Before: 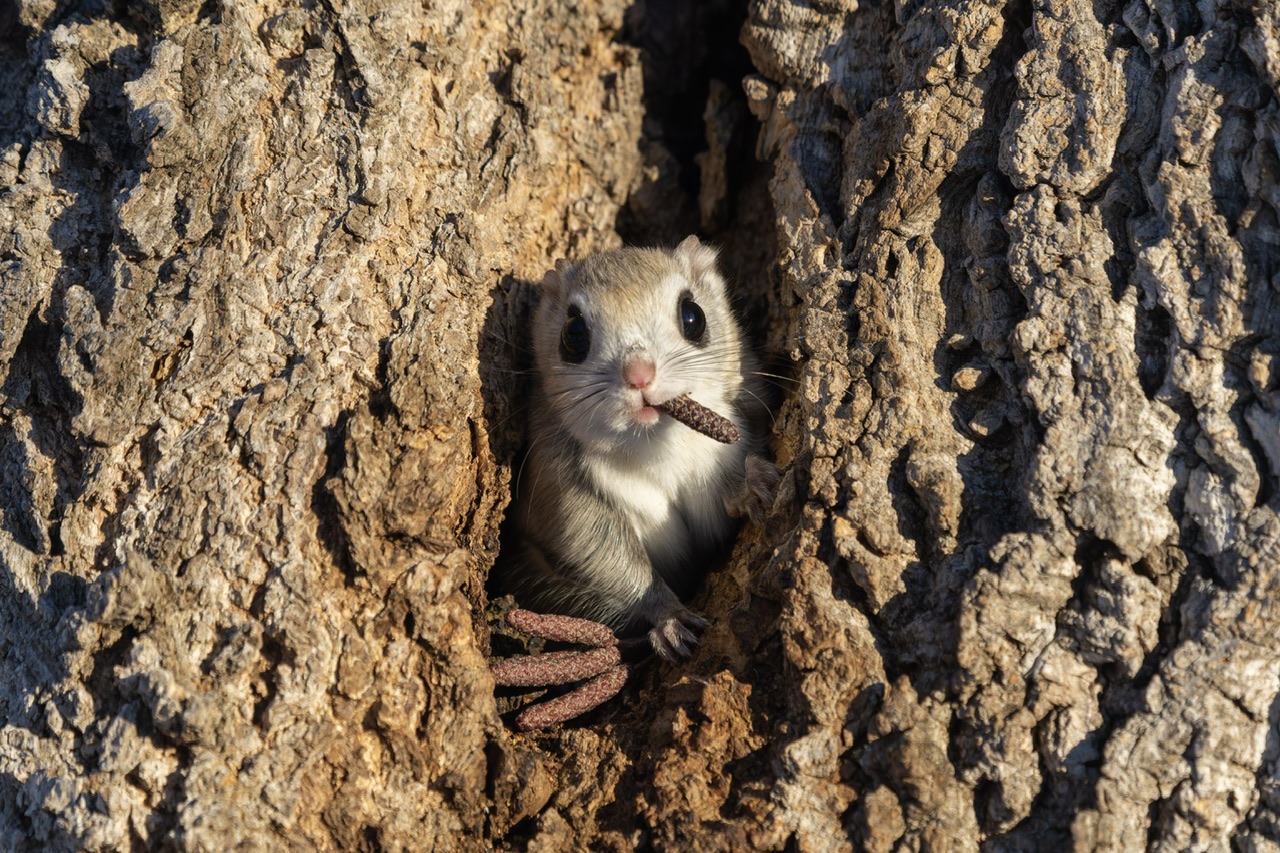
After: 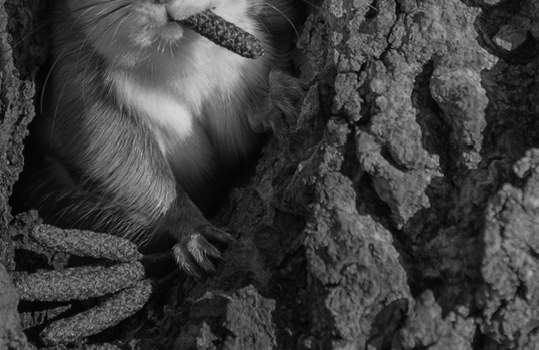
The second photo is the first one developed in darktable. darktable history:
crop: left 37.221%, top 45.169%, right 20.63%, bottom 13.777%
color zones: curves: ch0 [(0.287, 0.048) (0.493, 0.484) (0.737, 0.816)]; ch1 [(0, 0) (0.143, 0) (0.286, 0) (0.429, 0) (0.571, 0) (0.714, 0) (0.857, 0)]
